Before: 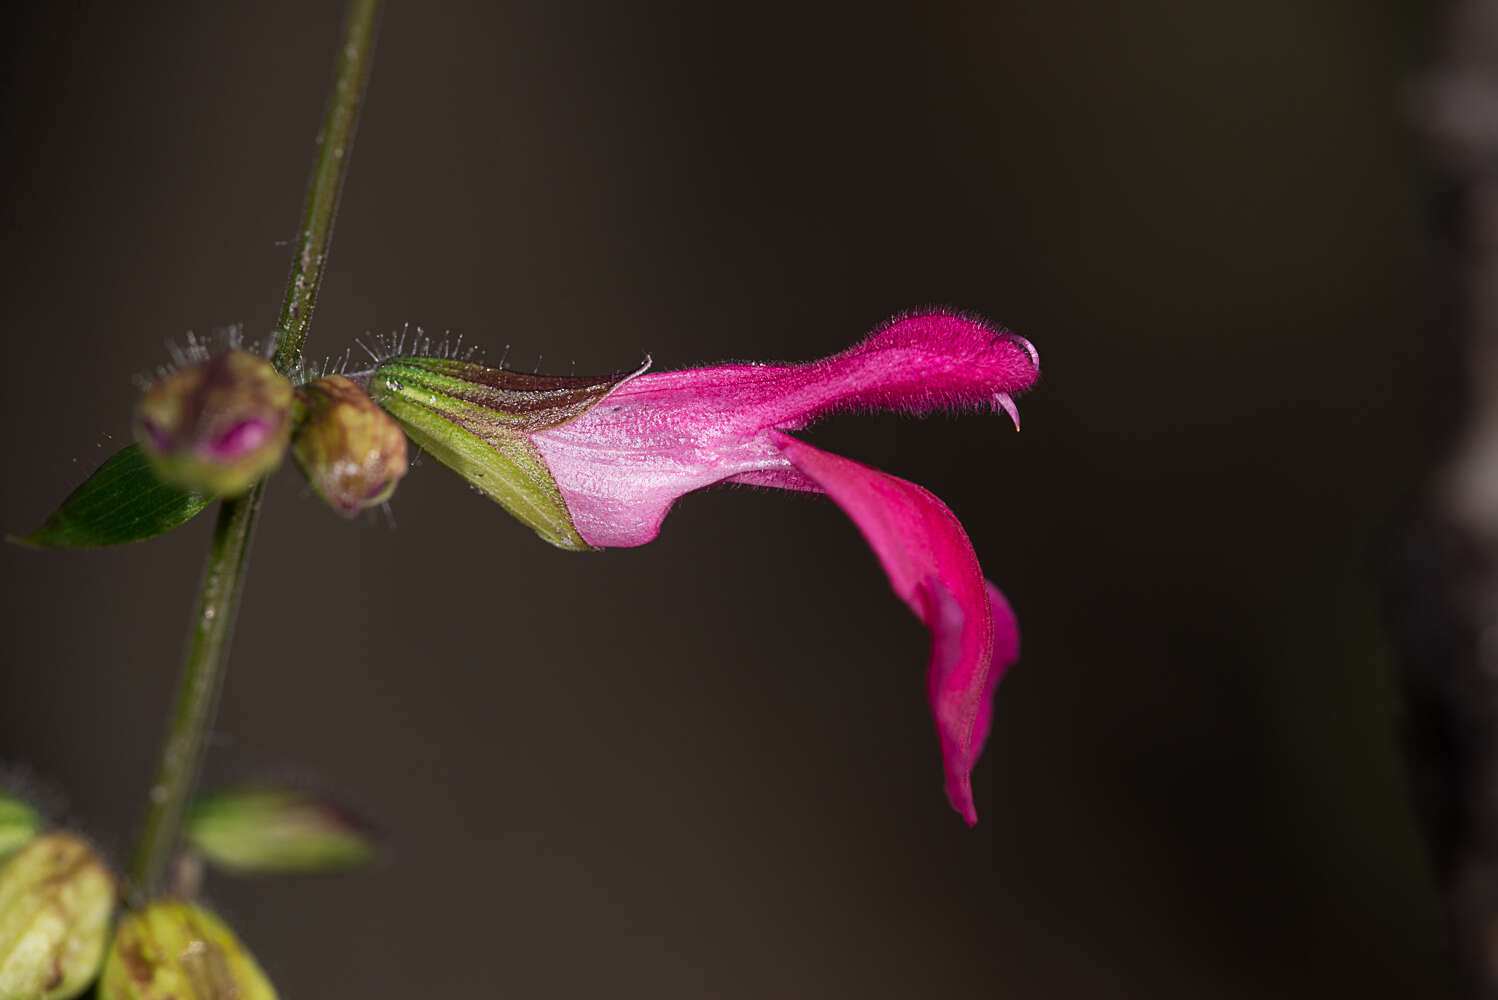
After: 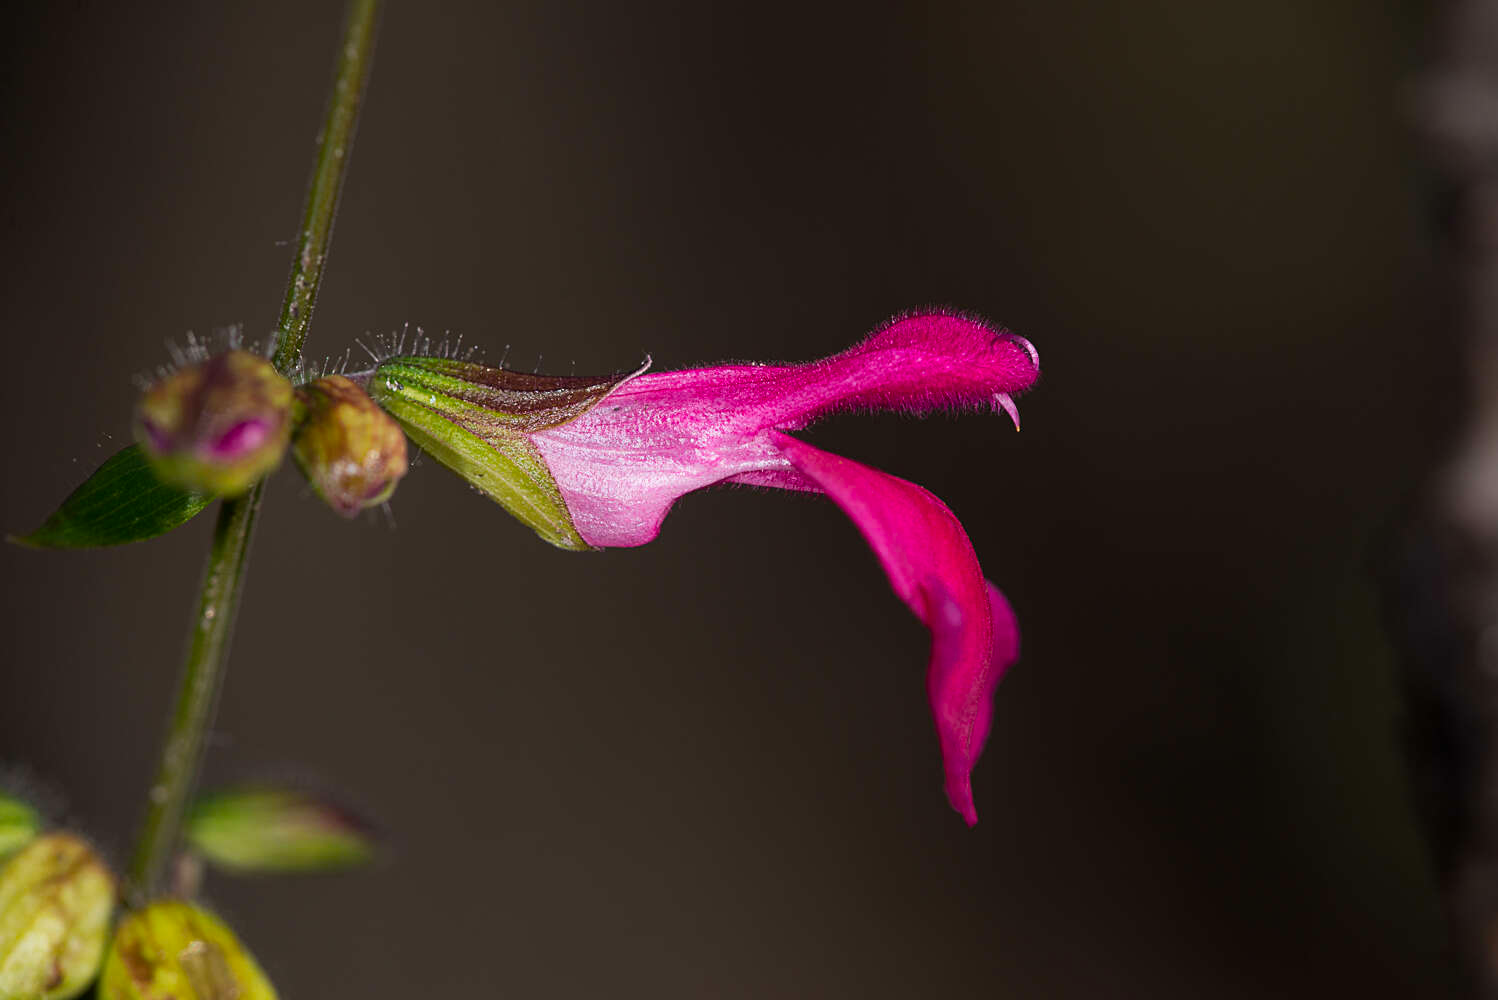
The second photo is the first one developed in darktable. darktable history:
color balance rgb: perceptual saturation grading › global saturation 19.328%
